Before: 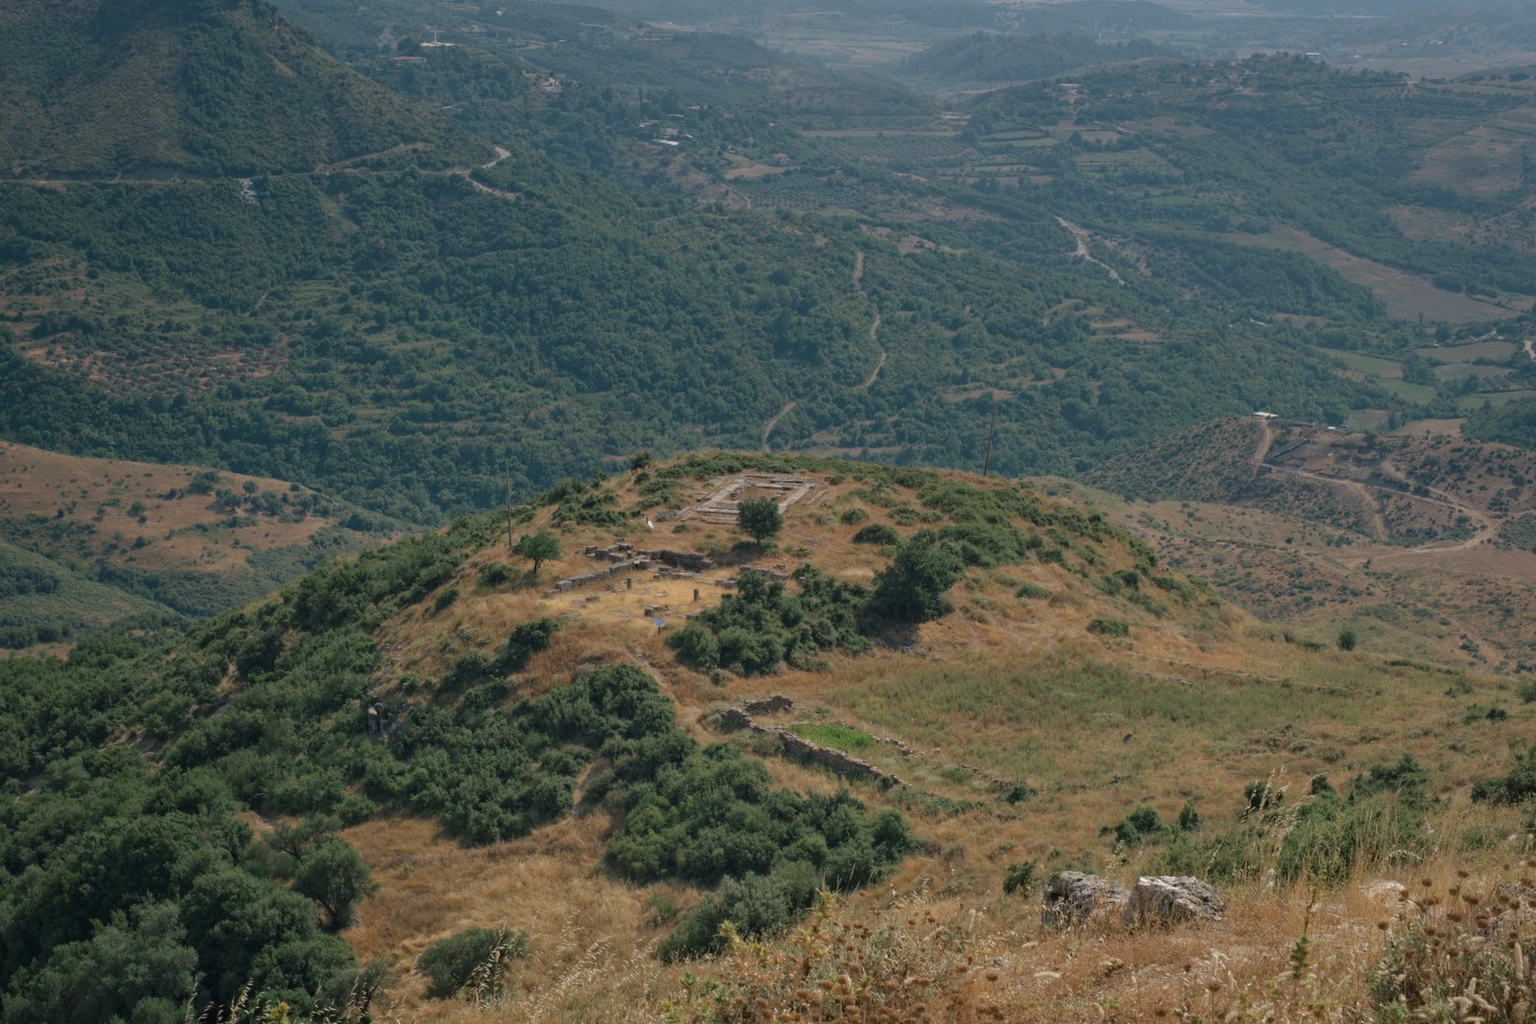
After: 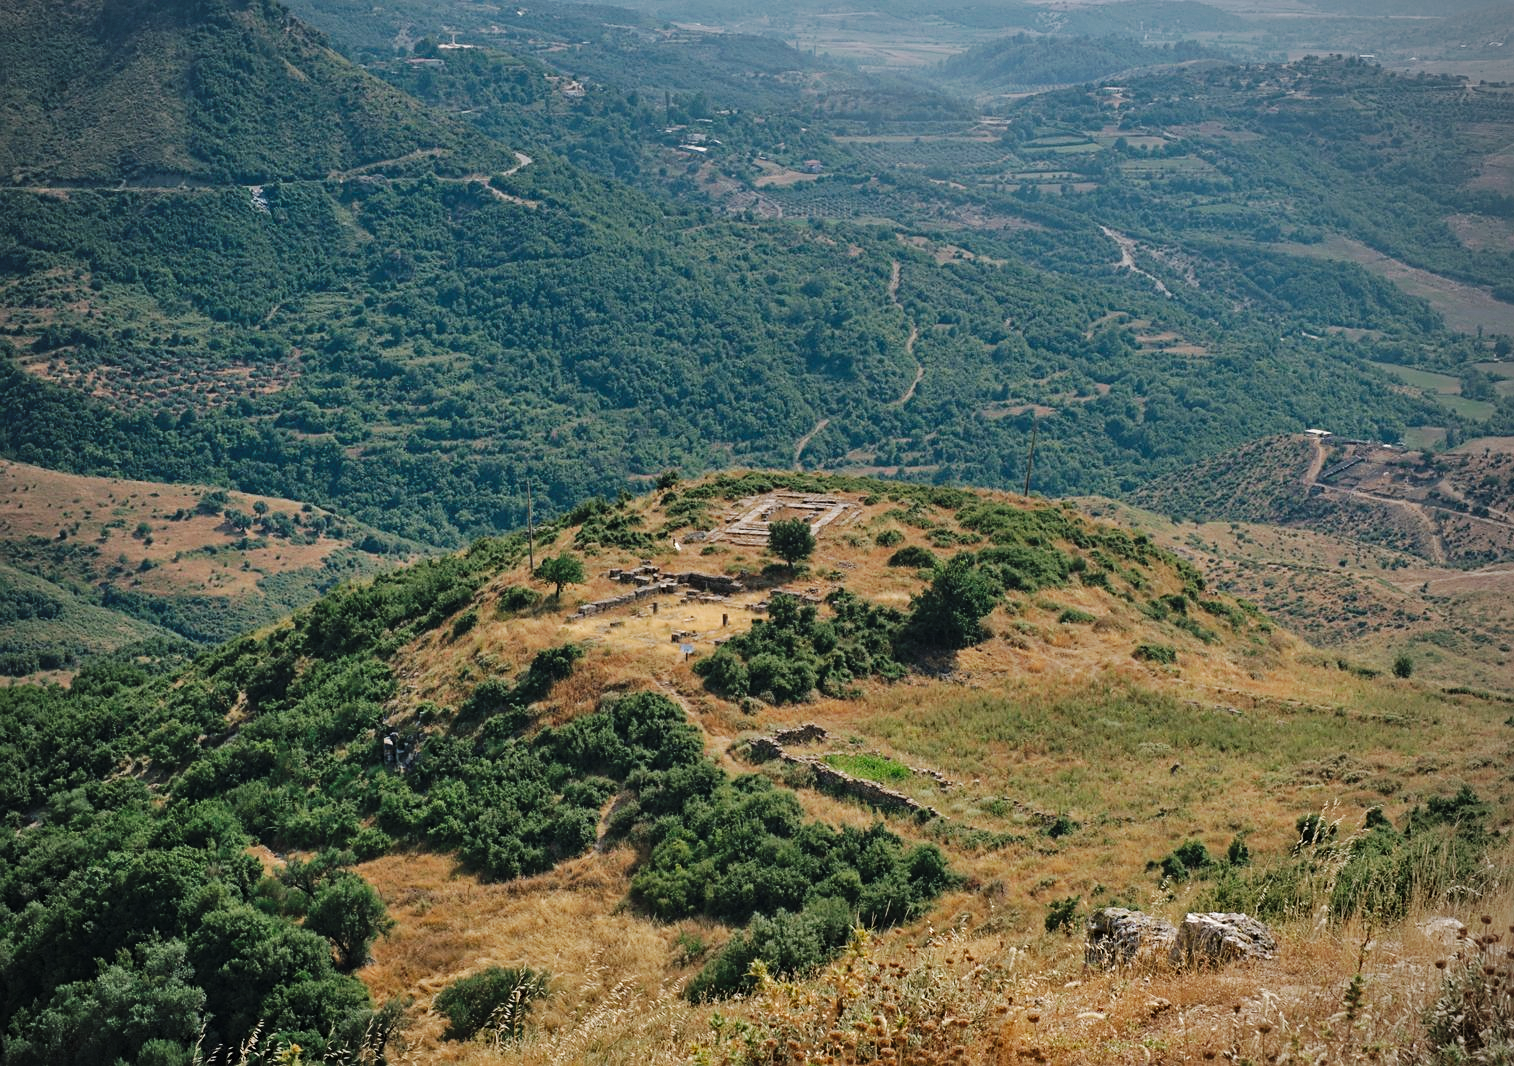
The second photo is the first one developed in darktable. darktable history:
crop and rotate: left 0%, right 5.368%
base curve: curves: ch0 [(0, 0) (0.036, 0.025) (0.121, 0.166) (0.206, 0.329) (0.605, 0.79) (1, 1)], preserve colors none
vignetting: fall-off radius 61.16%
shadows and highlights: white point adjustment 0.107, highlights -69.45, soften with gaussian
sharpen: amount 0.47
